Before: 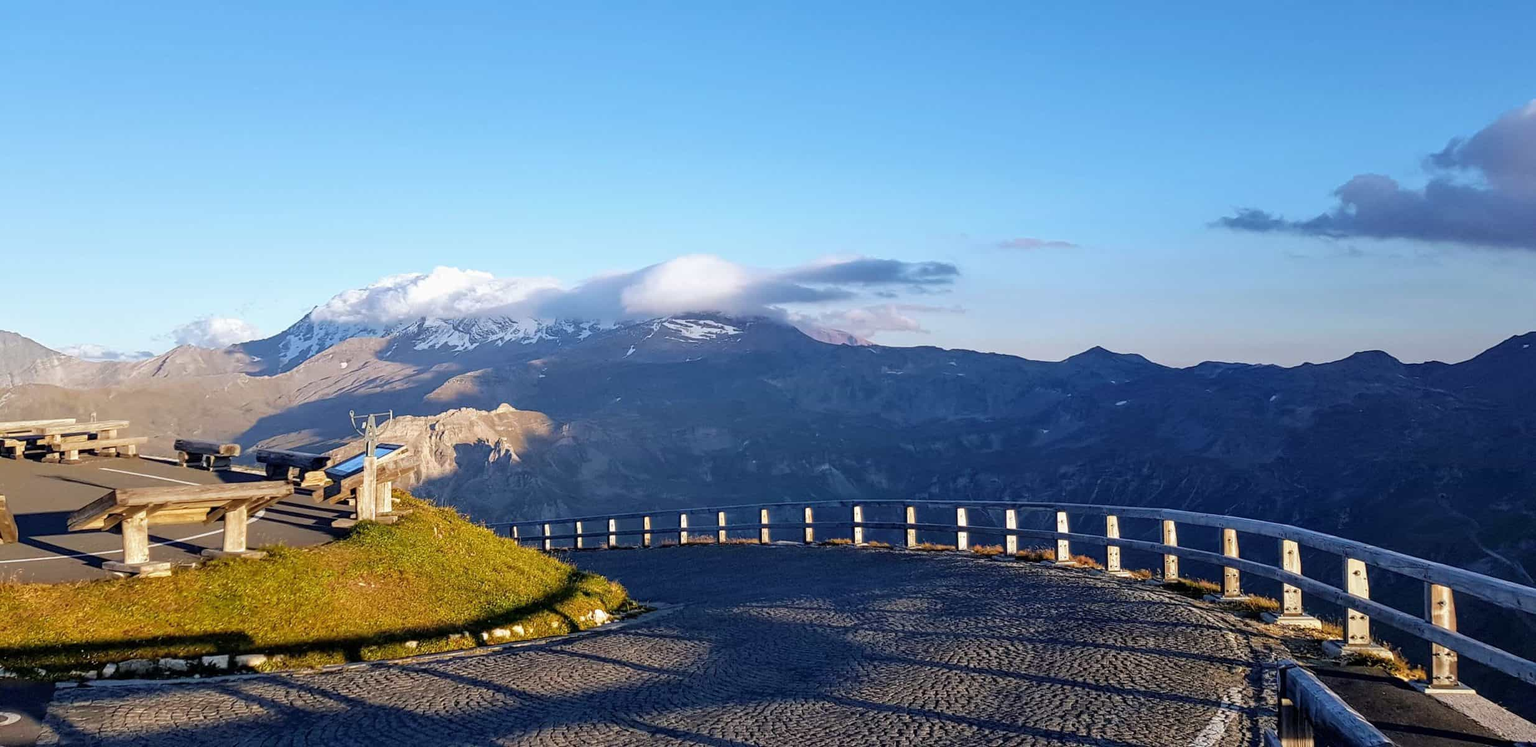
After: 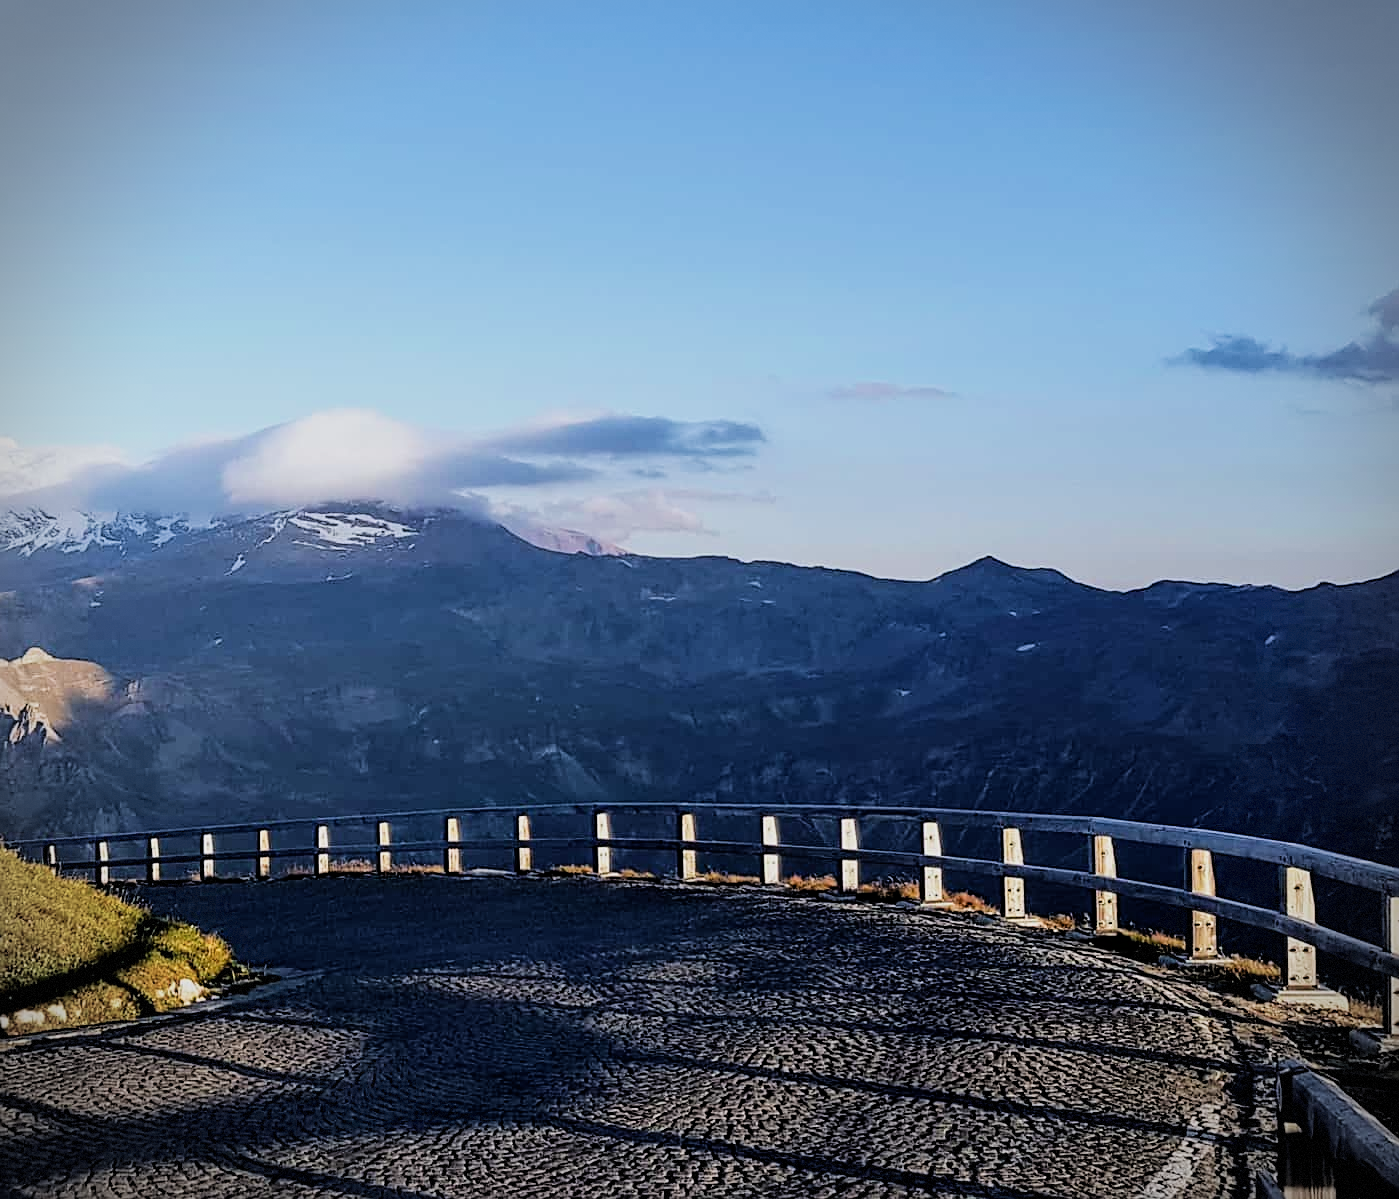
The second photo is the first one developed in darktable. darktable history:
crop: left 31.458%, top 0%, right 11.876%
vignetting: dithering 8-bit output, unbound false
filmic rgb: black relative exposure -5 EV, hardness 2.88, contrast 1.3, highlights saturation mix -10%
sharpen: on, module defaults
